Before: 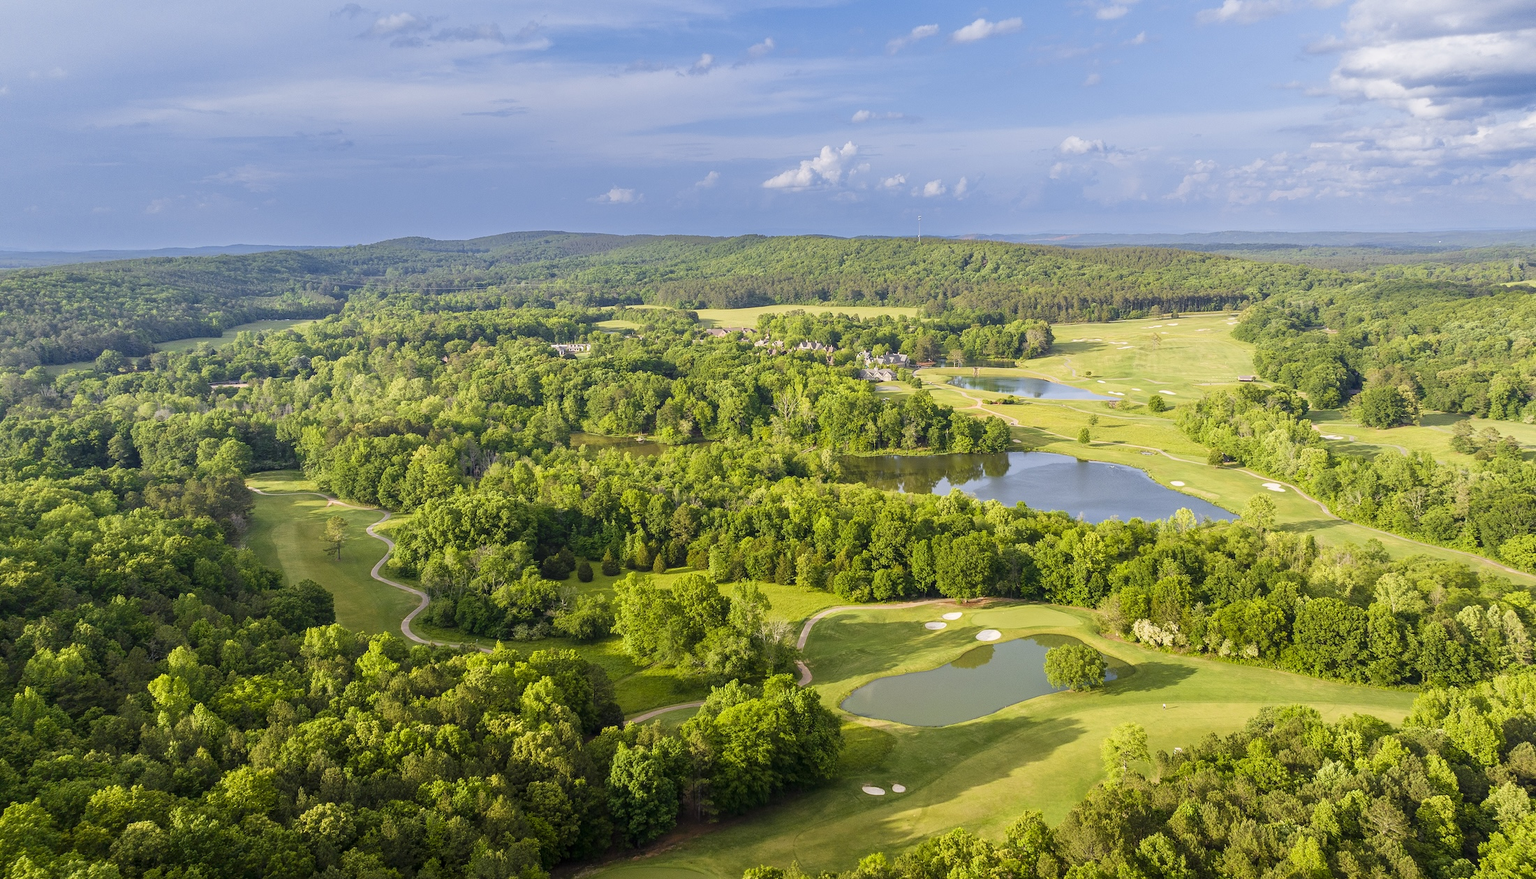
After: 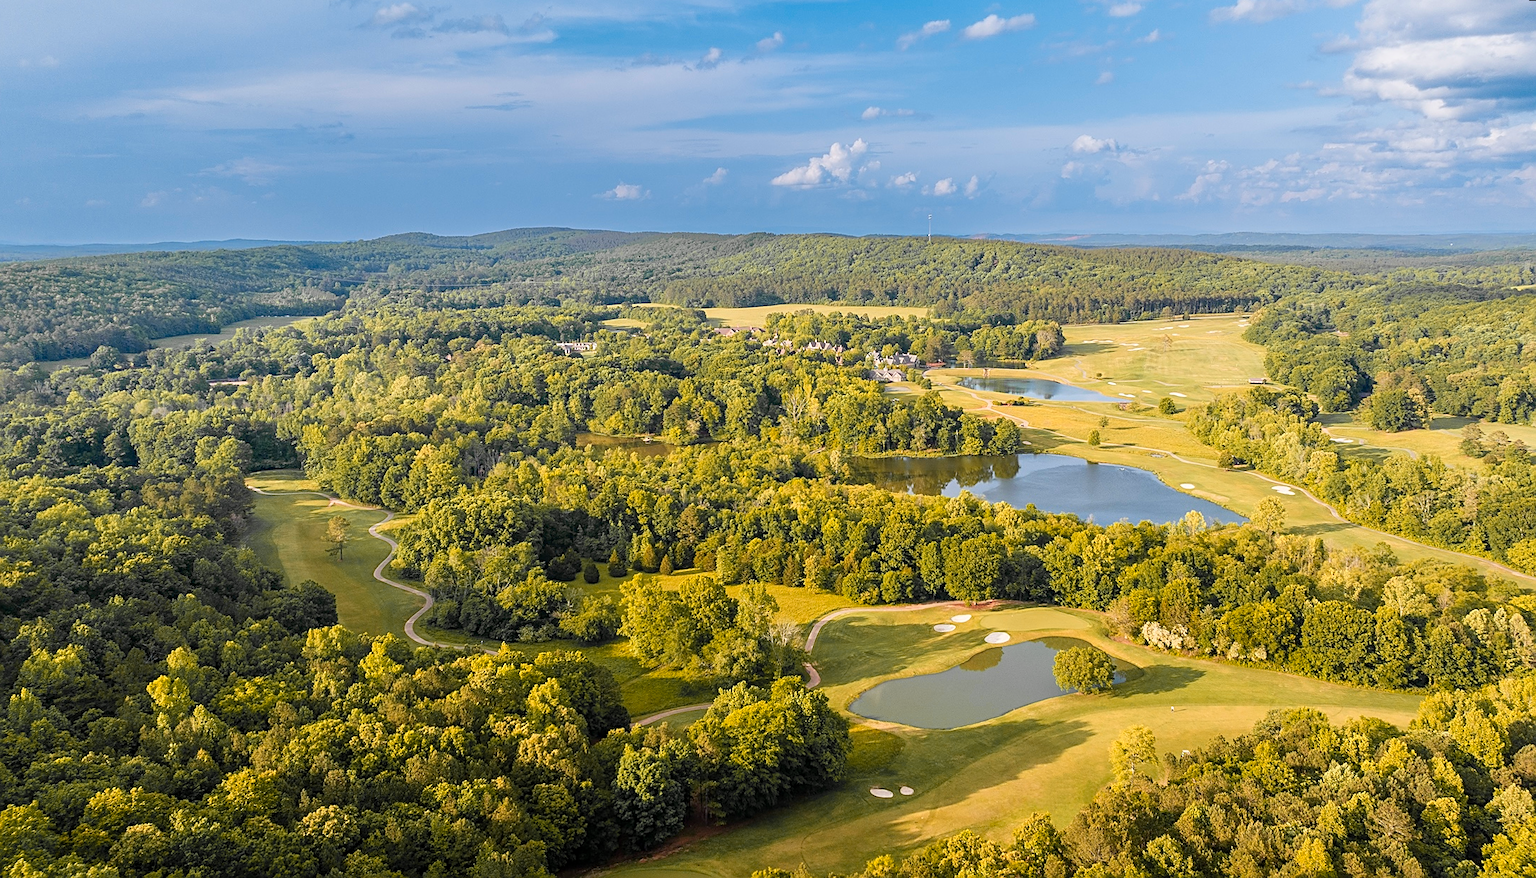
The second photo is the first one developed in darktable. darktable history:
color zones: curves: ch1 [(0.29, 0.492) (0.373, 0.185) (0.509, 0.481)]; ch2 [(0.25, 0.462) (0.749, 0.457)], mix 40.67%
rotate and perspective: rotation 0.174°, lens shift (vertical) 0.013, lens shift (horizontal) 0.019, shear 0.001, automatic cropping original format, crop left 0.007, crop right 0.991, crop top 0.016, crop bottom 0.997
sharpen: on, module defaults
